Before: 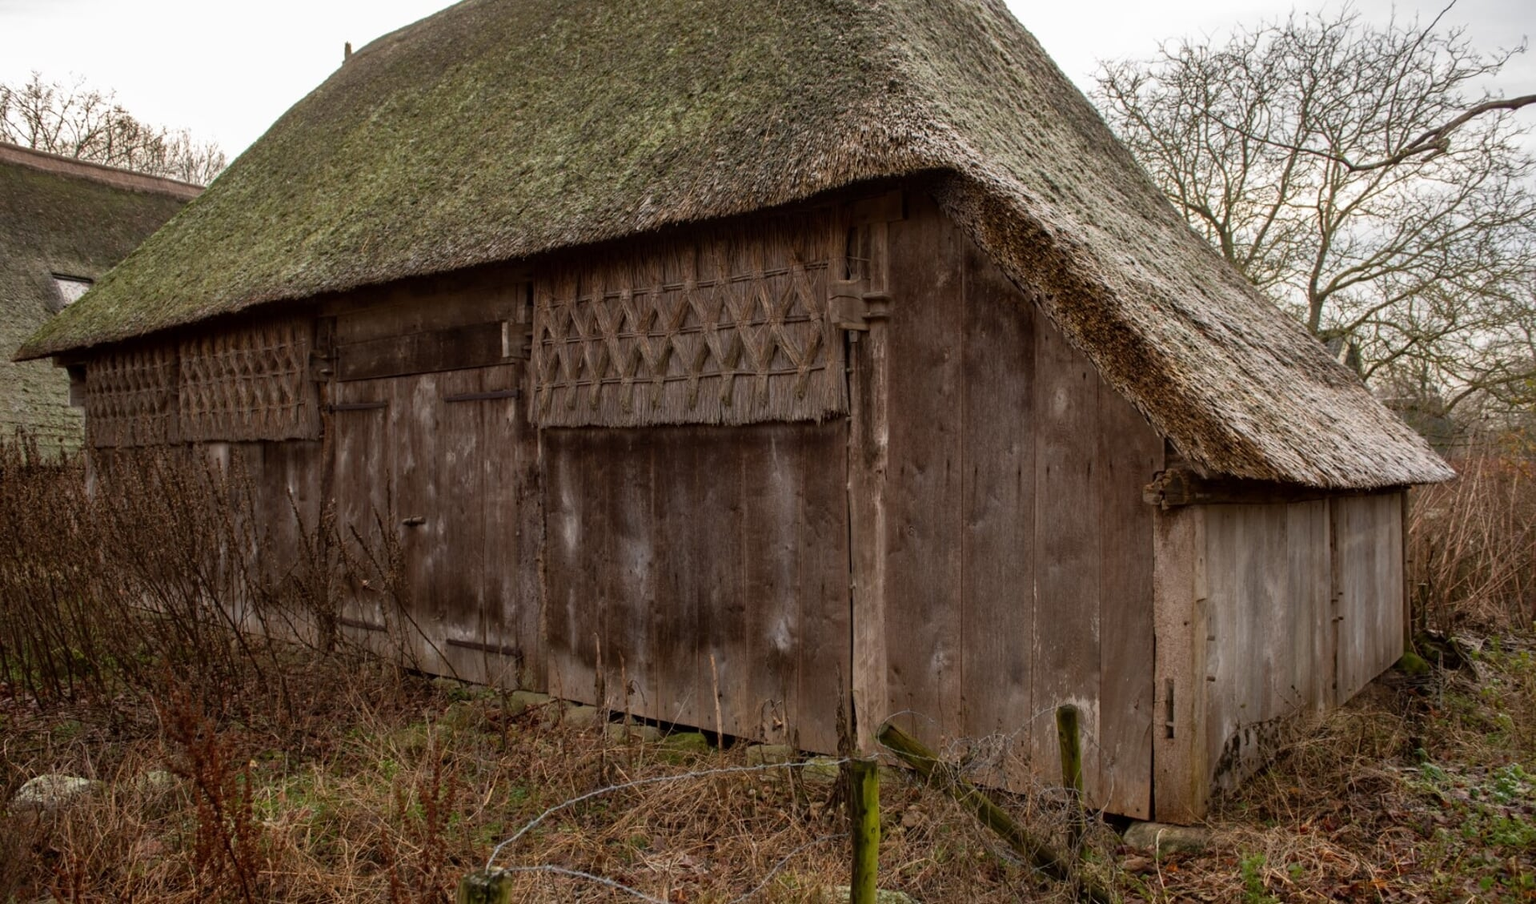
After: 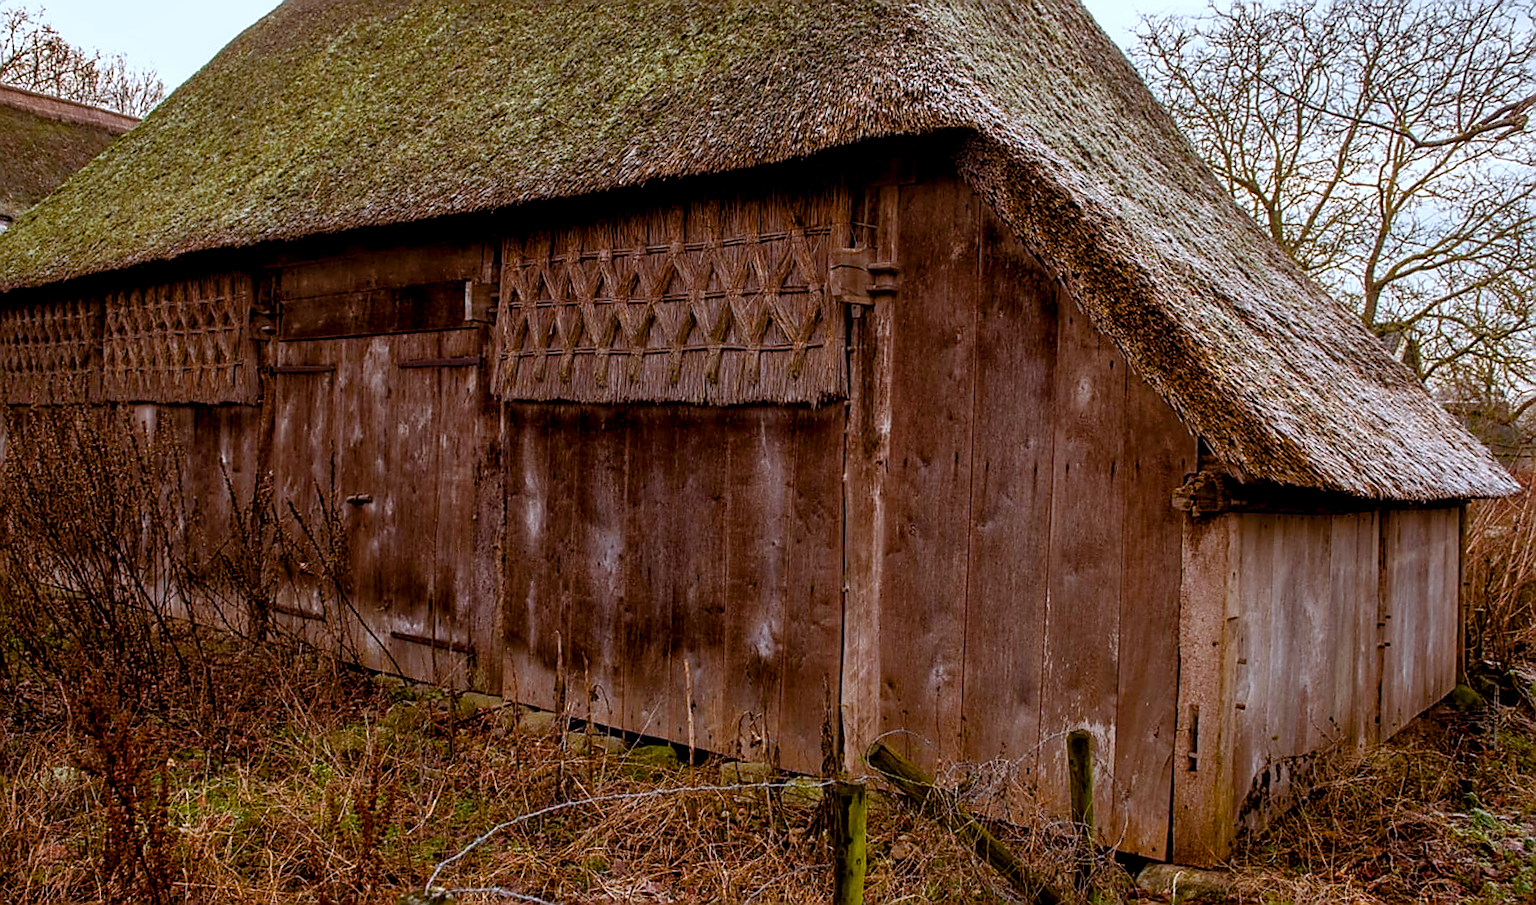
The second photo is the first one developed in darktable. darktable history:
tone equalizer: on, module defaults
exposure: exposure -0.003 EV, compensate exposure bias true, compensate highlight preservation false
color correction: highlights a* -2.06, highlights b* -18.16
crop and rotate: angle -2.06°, left 3.161%, top 4.086%, right 1.573%, bottom 0.437%
color balance rgb: shadows lift › chroma 4.646%, shadows lift › hue 27.25°, global offset › luminance -0.289%, global offset › hue 261.57°, perceptual saturation grading › global saturation 36.491%, perceptual saturation grading › shadows 35.719%
sharpen: radius 1.422, amount 1.241, threshold 0.616
local contrast: on, module defaults
